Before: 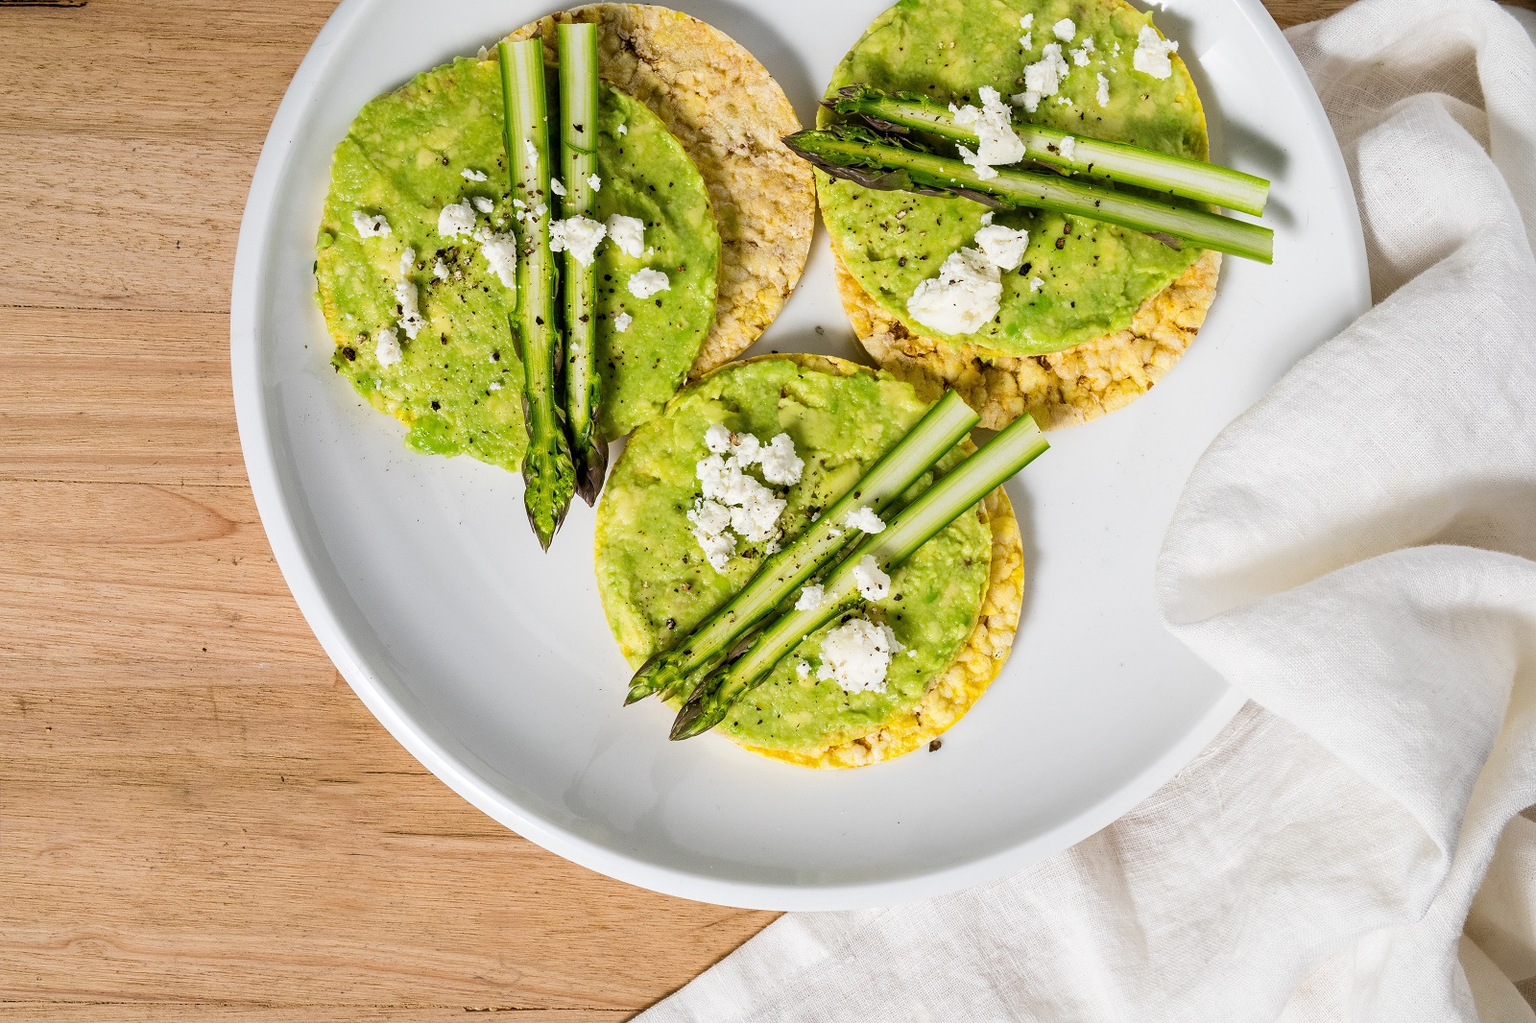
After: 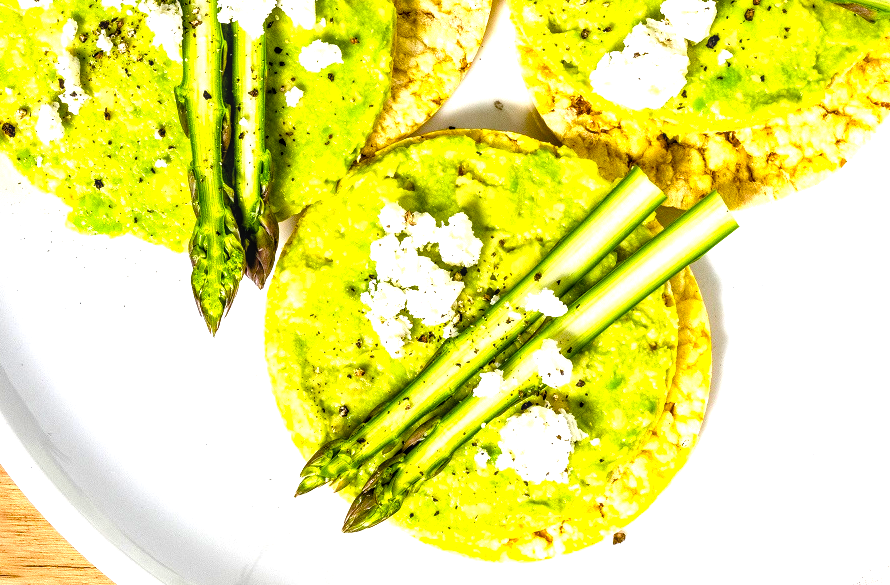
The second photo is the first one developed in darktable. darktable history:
color balance rgb: power › luminance -3.987%, power › hue 141.87°, linear chroma grading › global chroma 8.933%, perceptual saturation grading › global saturation 35.078%, perceptual saturation grading › highlights -29.911%, perceptual saturation grading › shadows 35.374%, global vibrance 20%
exposure: black level correction 0.001, exposure 1.12 EV, compensate highlight preservation false
local contrast: detail 130%
crop and rotate: left 22.216%, top 22.447%, right 22.103%, bottom 22.664%
